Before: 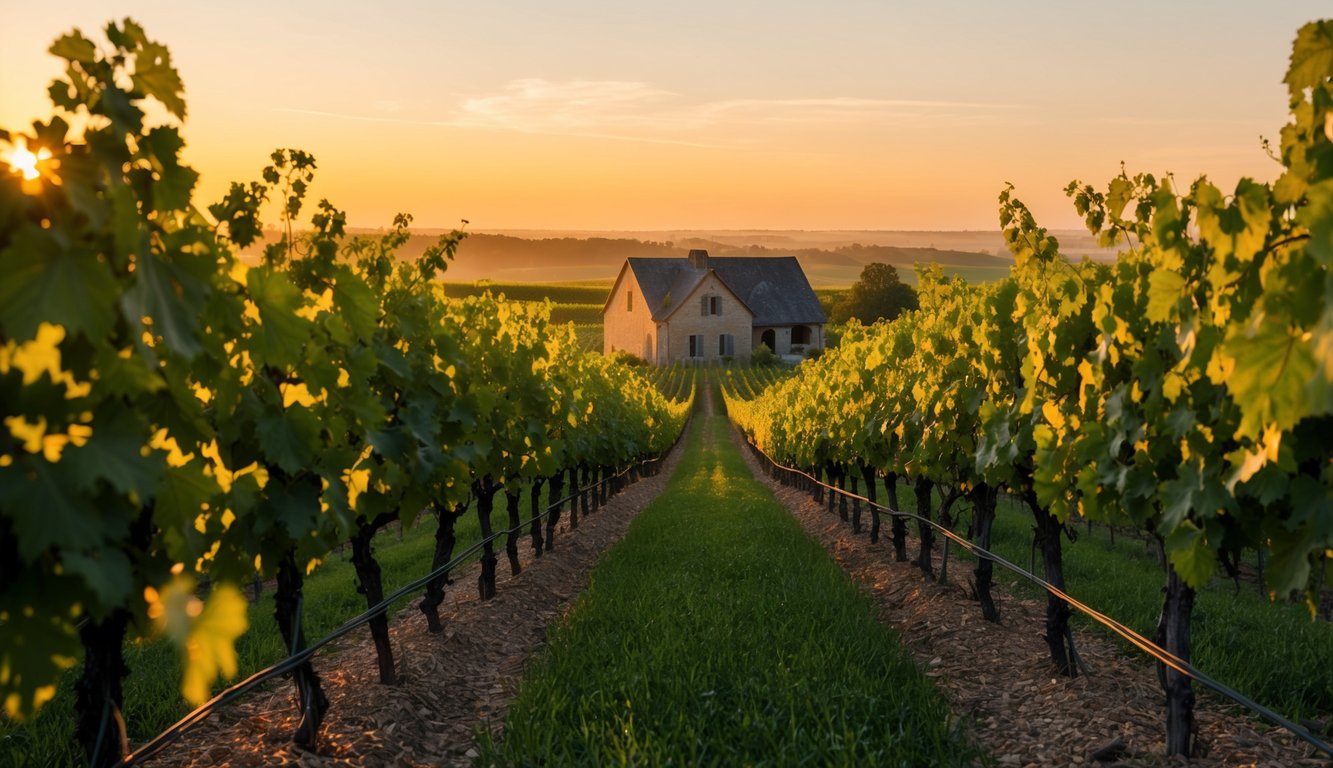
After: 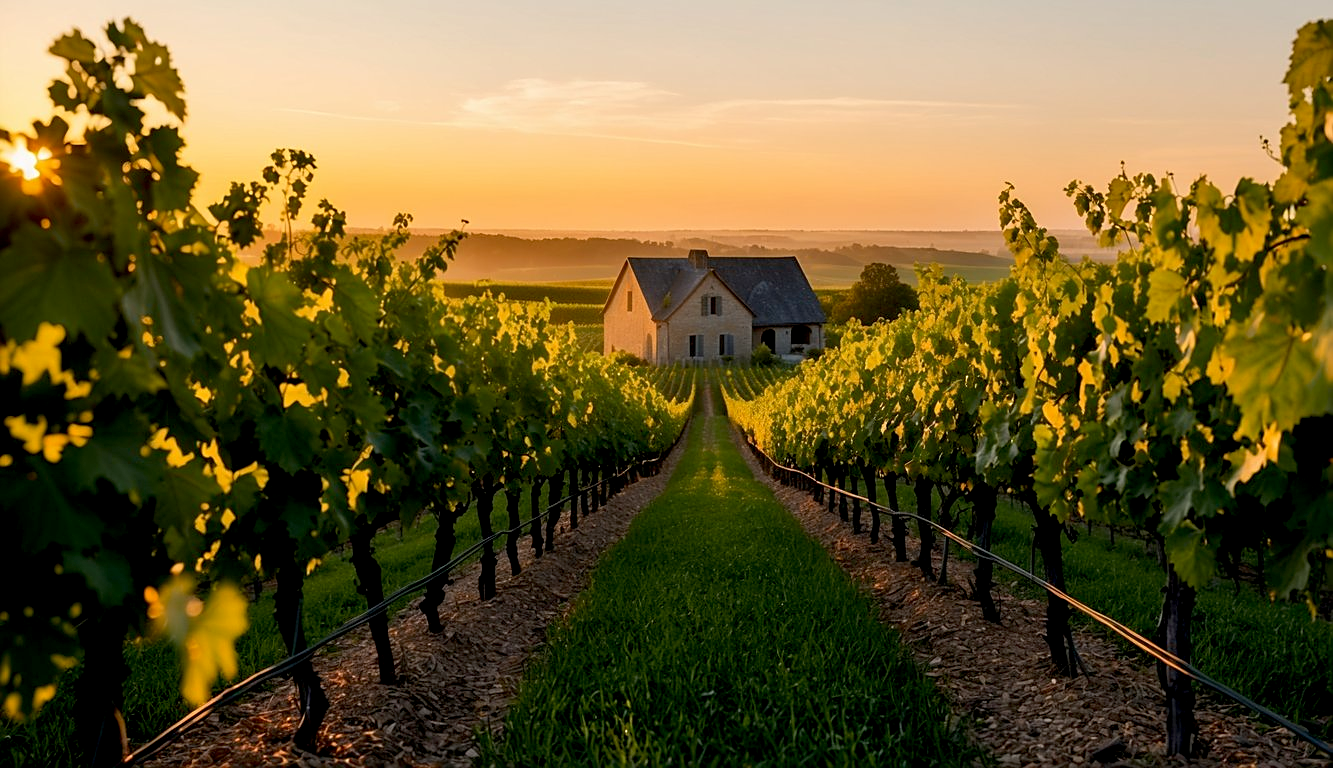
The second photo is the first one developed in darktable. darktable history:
sharpen: radius 1.967
exposure: black level correction 0.011, compensate highlight preservation false
